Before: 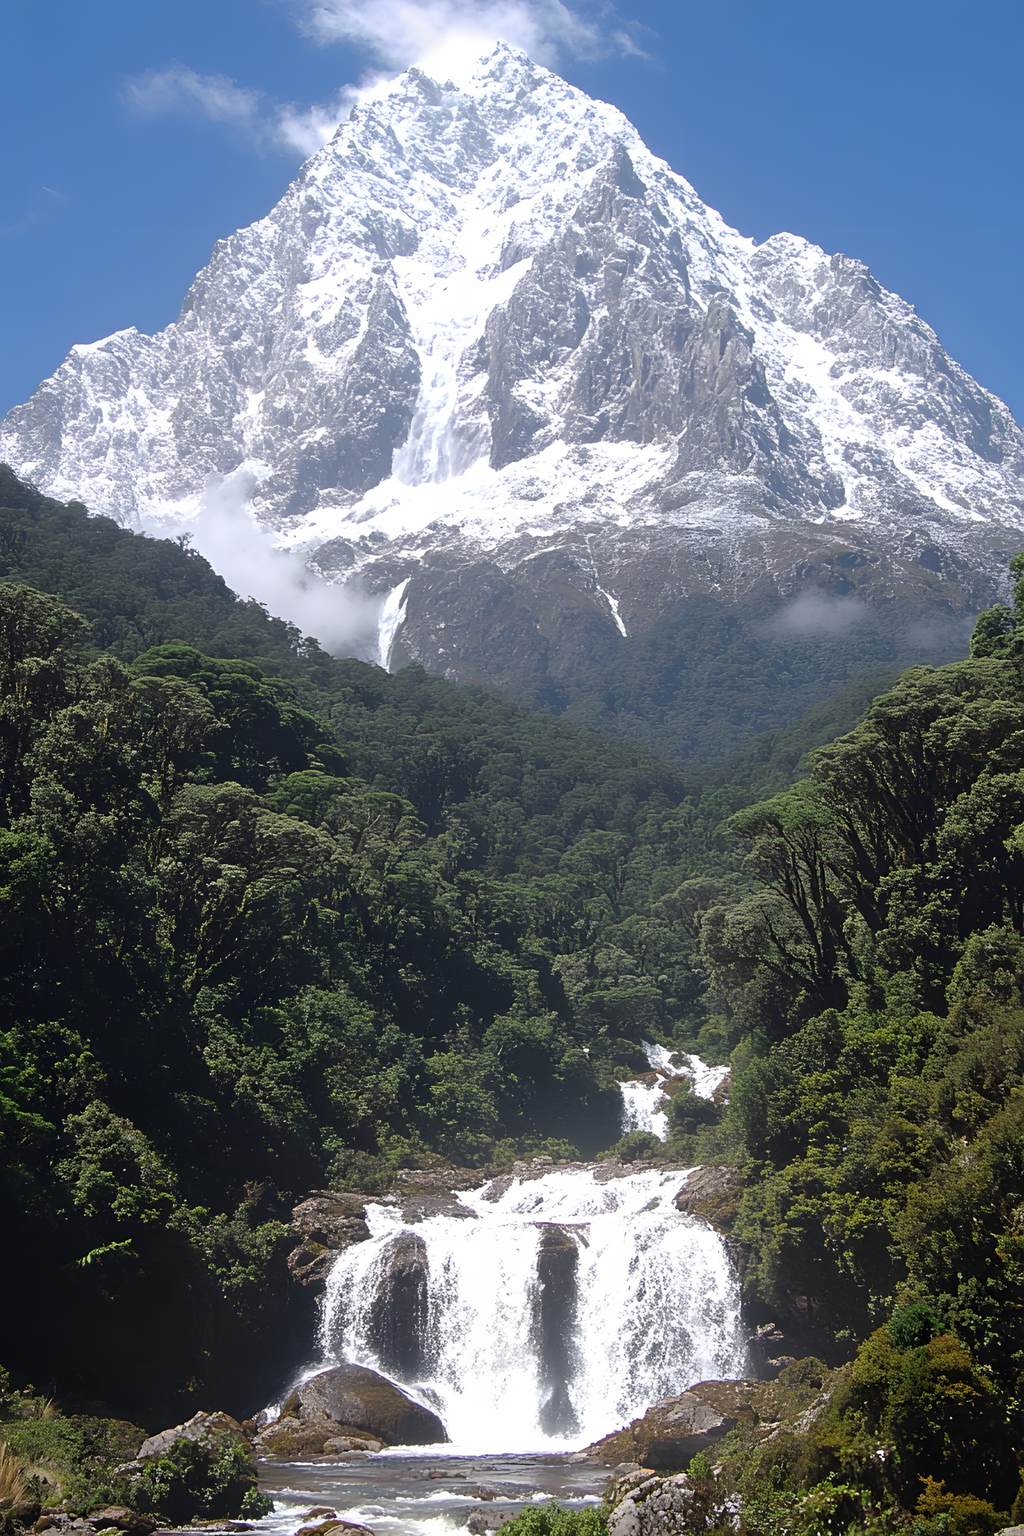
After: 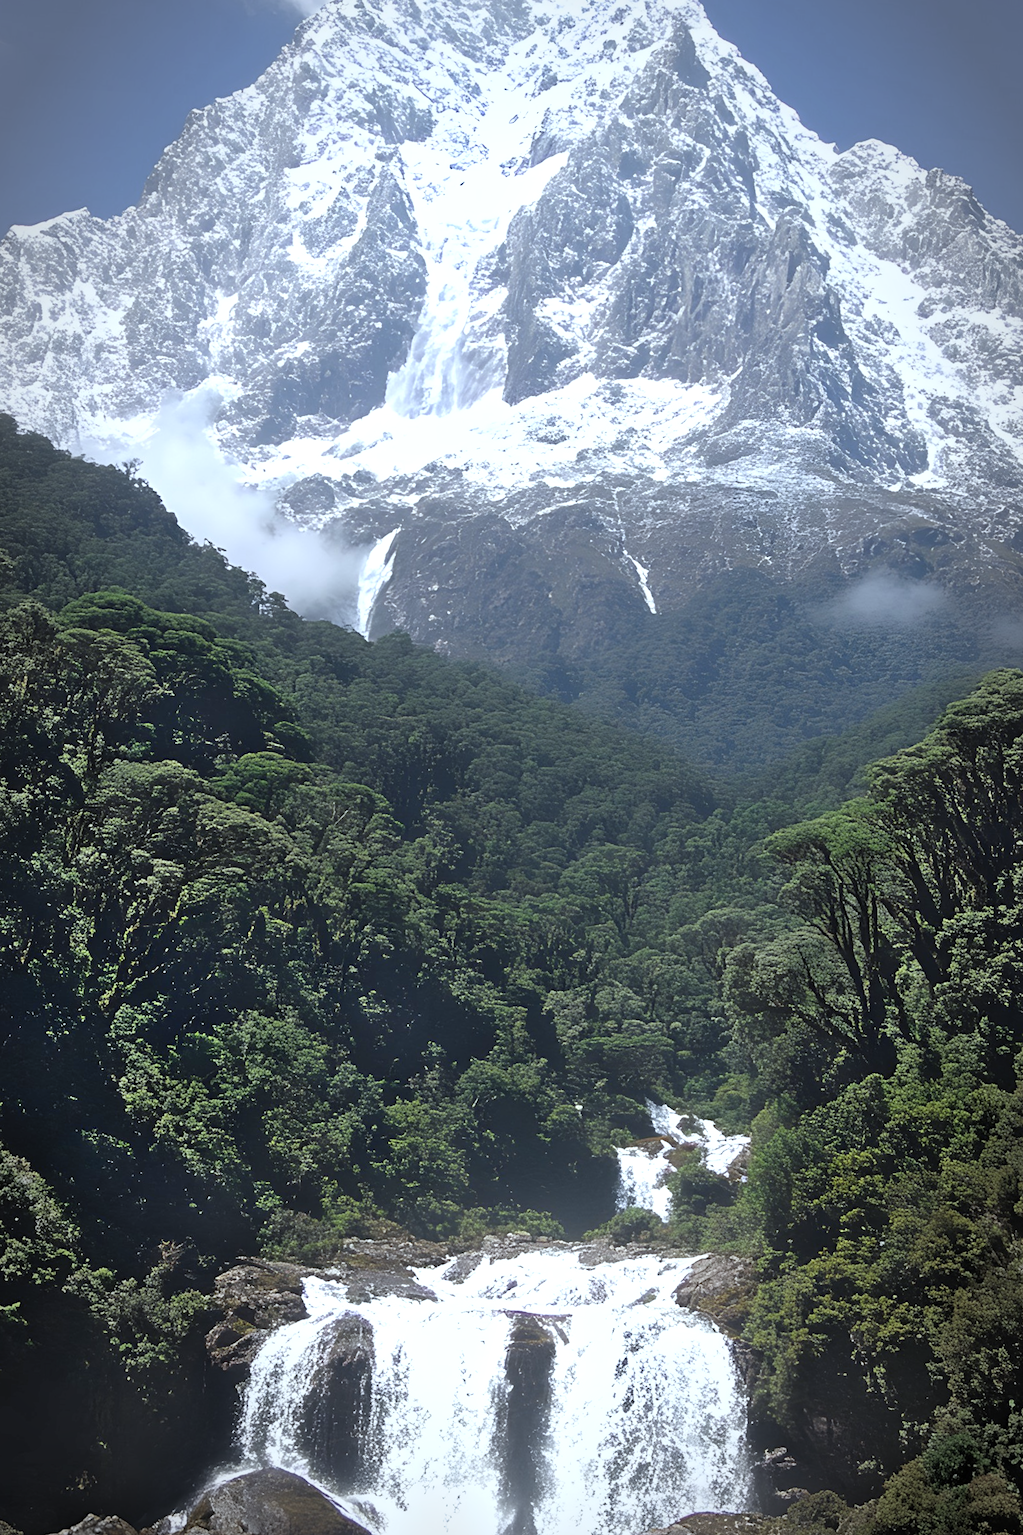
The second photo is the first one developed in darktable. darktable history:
crop and rotate: angle -3.27°, left 5.211%, top 5.211%, right 4.607%, bottom 4.607%
white balance: red 0.925, blue 1.046
shadows and highlights: radius 44.78, white point adjustment 6.64, compress 79.65%, highlights color adjustment 78.42%, soften with gaussian
vignetting: automatic ratio true
